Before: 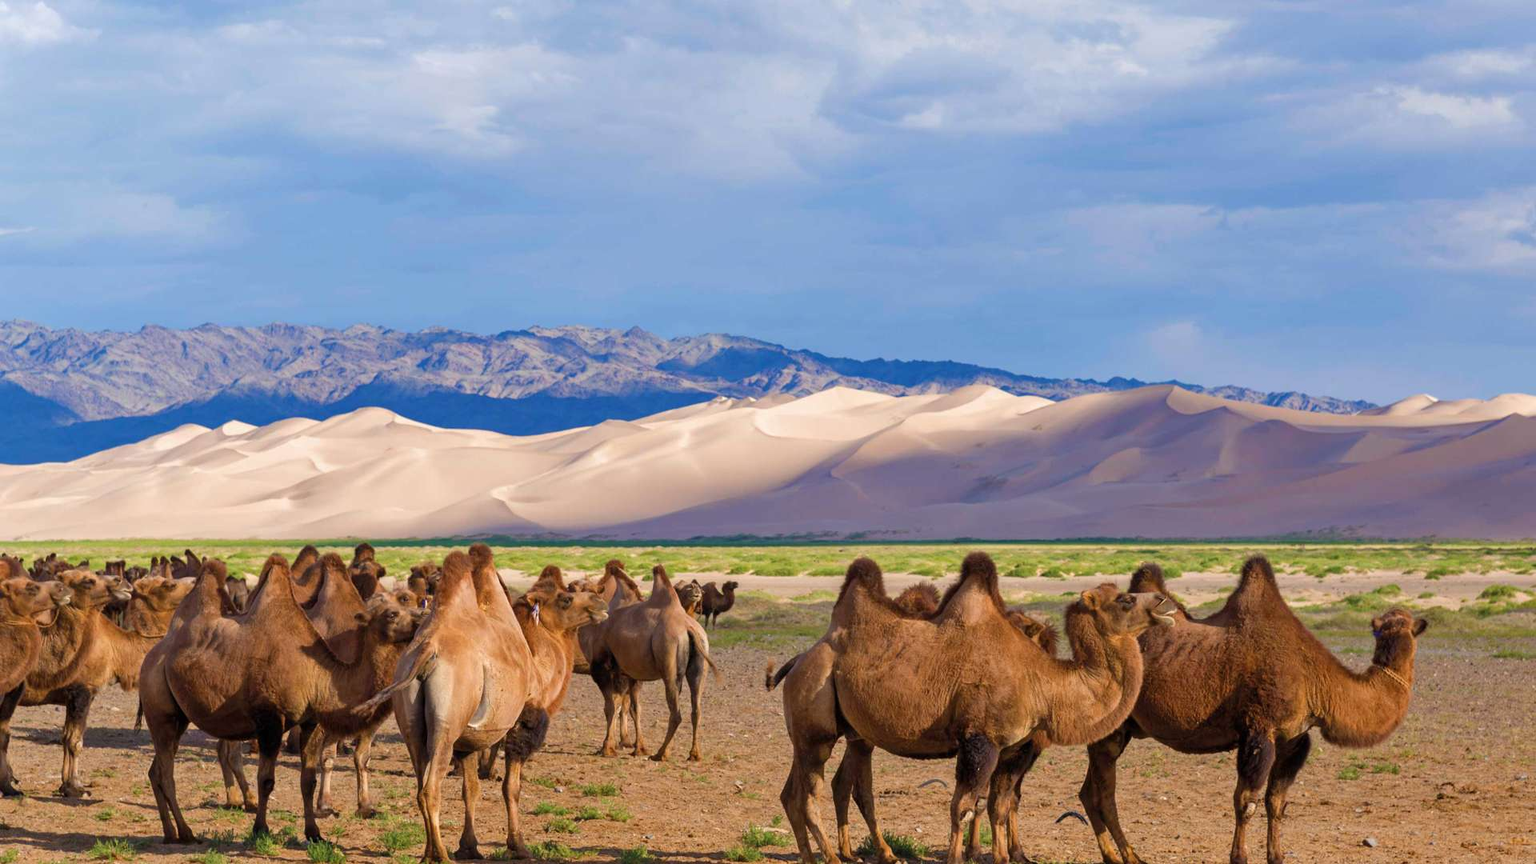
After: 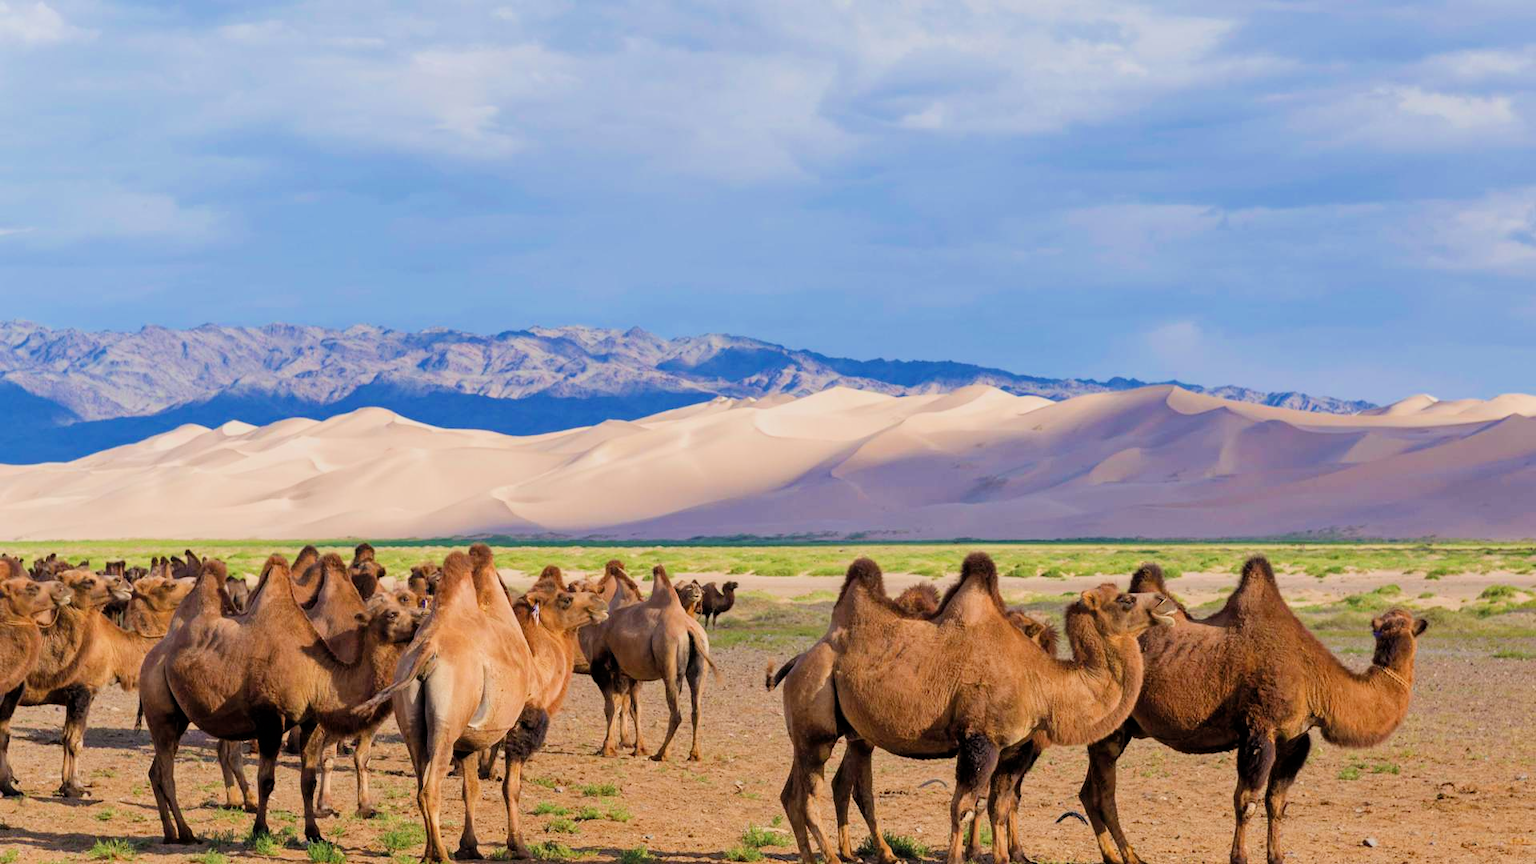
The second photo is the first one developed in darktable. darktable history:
exposure: black level correction 0.001, exposure 0.498 EV, compensate highlight preservation false
filmic rgb: black relative exposure -7.65 EV, white relative exposure 4.56 EV, hardness 3.61, color science v6 (2022)
